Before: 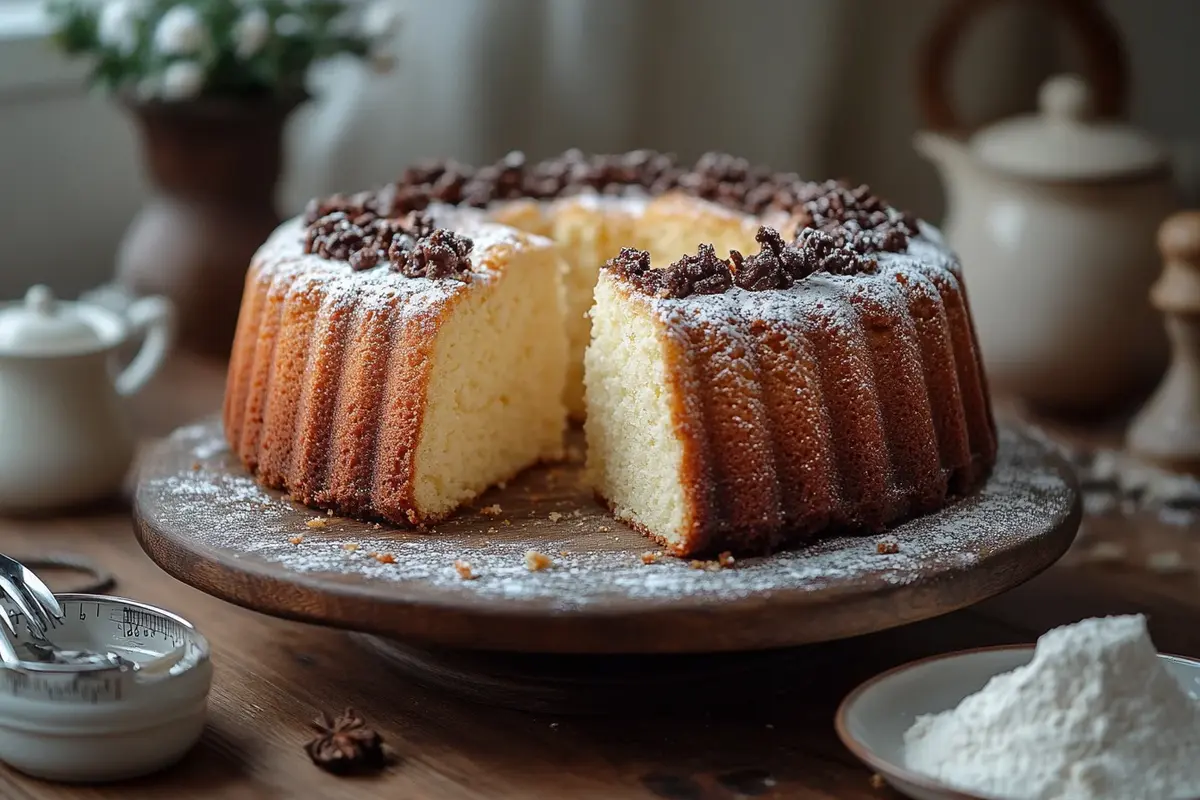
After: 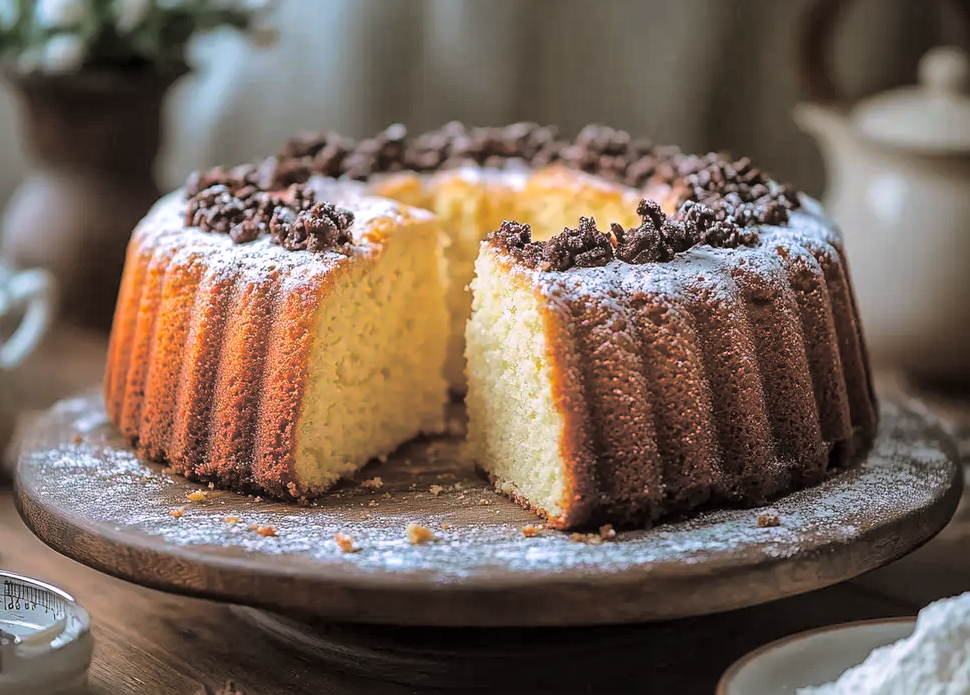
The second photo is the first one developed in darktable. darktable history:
color balance rgb: perceptual saturation grading › global saturation 20%, perceptual saturation grading › highlights -25%, perceptual saturation grading › shadows 25%
color balance: lift [1, 1.001, 0.999, 1.001], gamma [1, 1.004, 1.007, 0.993], gain [1, 0.991, 0.987, 1.013], contrast 10%, output saturation 120%
tone equalizer: on, module defaults
global tonemap: drago (1, 100), detail 1
crop: left 9.929%, top 3.475%, right 9.188%, bottom 9.529%
white balance: red 1.009, blue 1.027
exposure: black level correction -0.002, exposure 0.54 EV, compensate highlight preservation false
split-toning: shadows › hue 46.8°, shadows › saturation 0.17, highlights › hue 316.8°, highlights › saturation 0.27, balance -51.82
